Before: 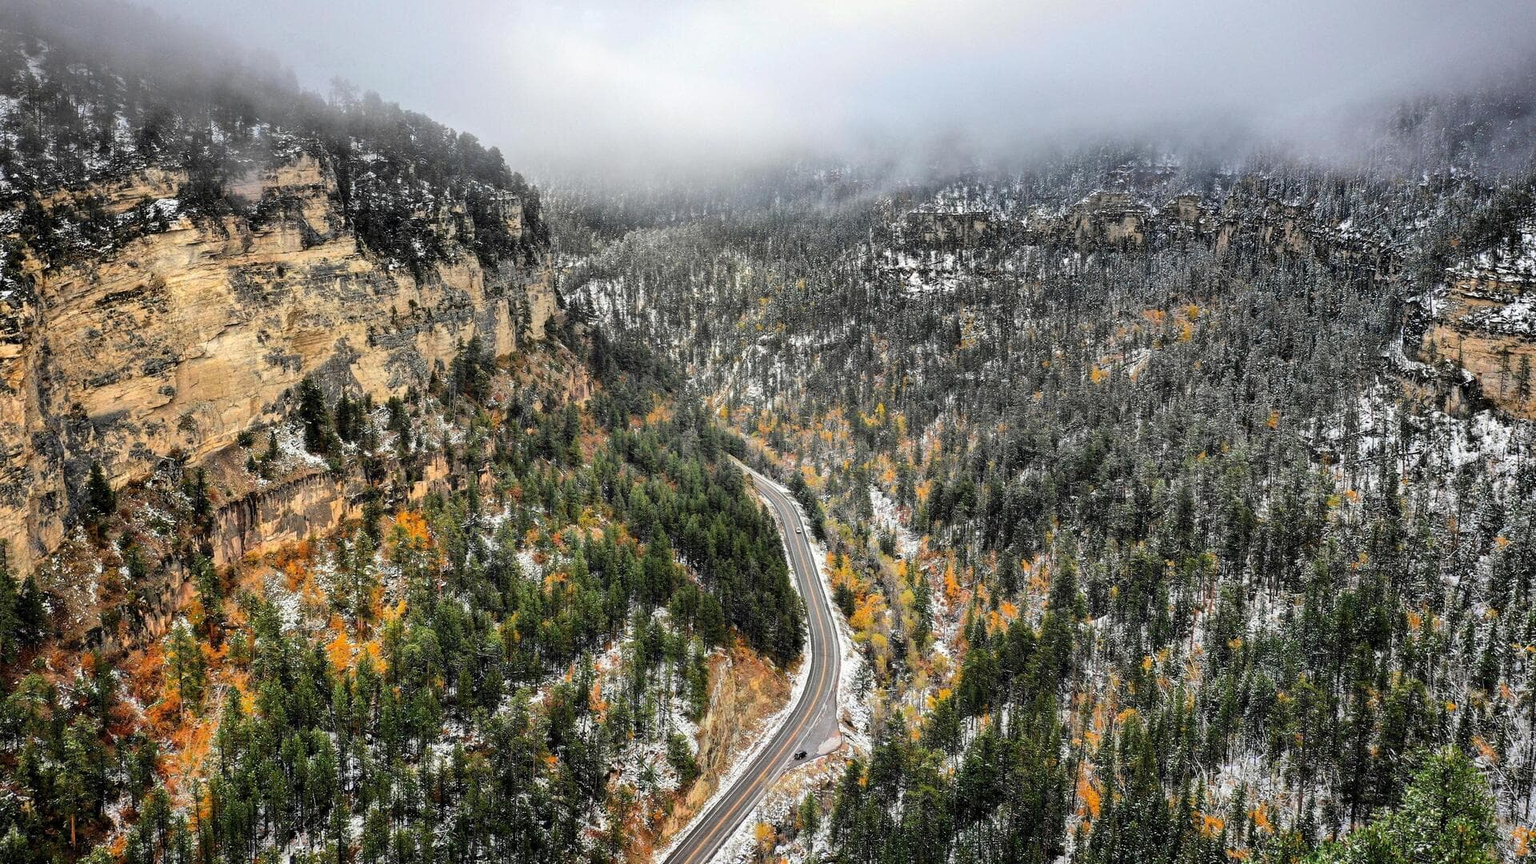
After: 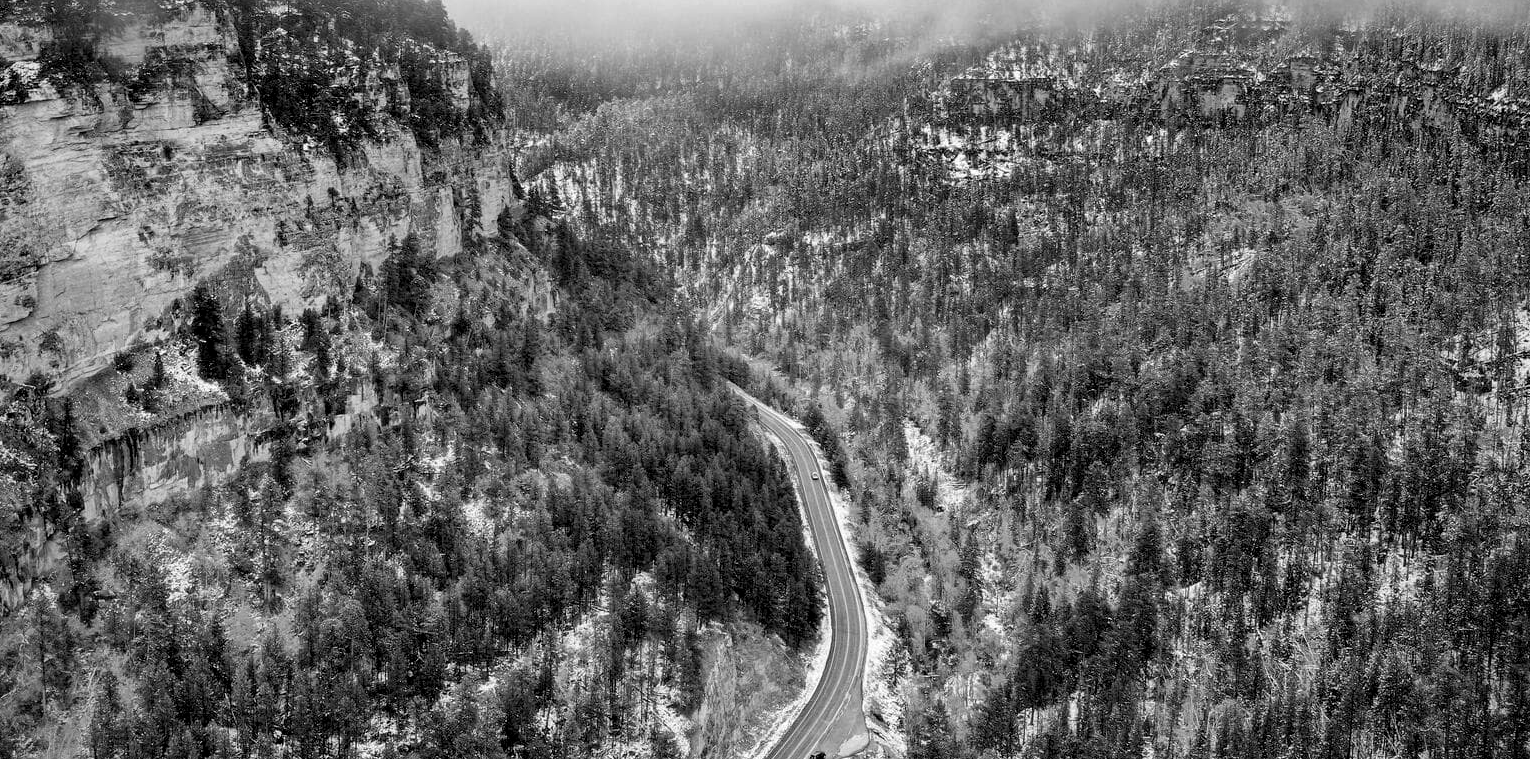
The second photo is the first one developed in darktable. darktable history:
crop: left 9.542%, top 17.32%, right 10.767%, bottom 12.383%
exposure: black level correction 0.005, exposure 0.002 EV, compensate exposure bias true, compensate highlight preservation false
vignetting: fall-off radius 61.1%, brightness -0.439, saturation -0.687
color zones: curves: ch0 [(0, 0.613) (0.01, 0.613) (0.245, 0.448) (0.498, 0.529) (0.642, 0.665) (0.879, 0.777) (0.99, 0.613)]; ch1 [(0, 0) (0.143, 0) (0.286, 0) (0.429, 0) (0.571, 0) (0.714, 0) (0.857, 0)]
